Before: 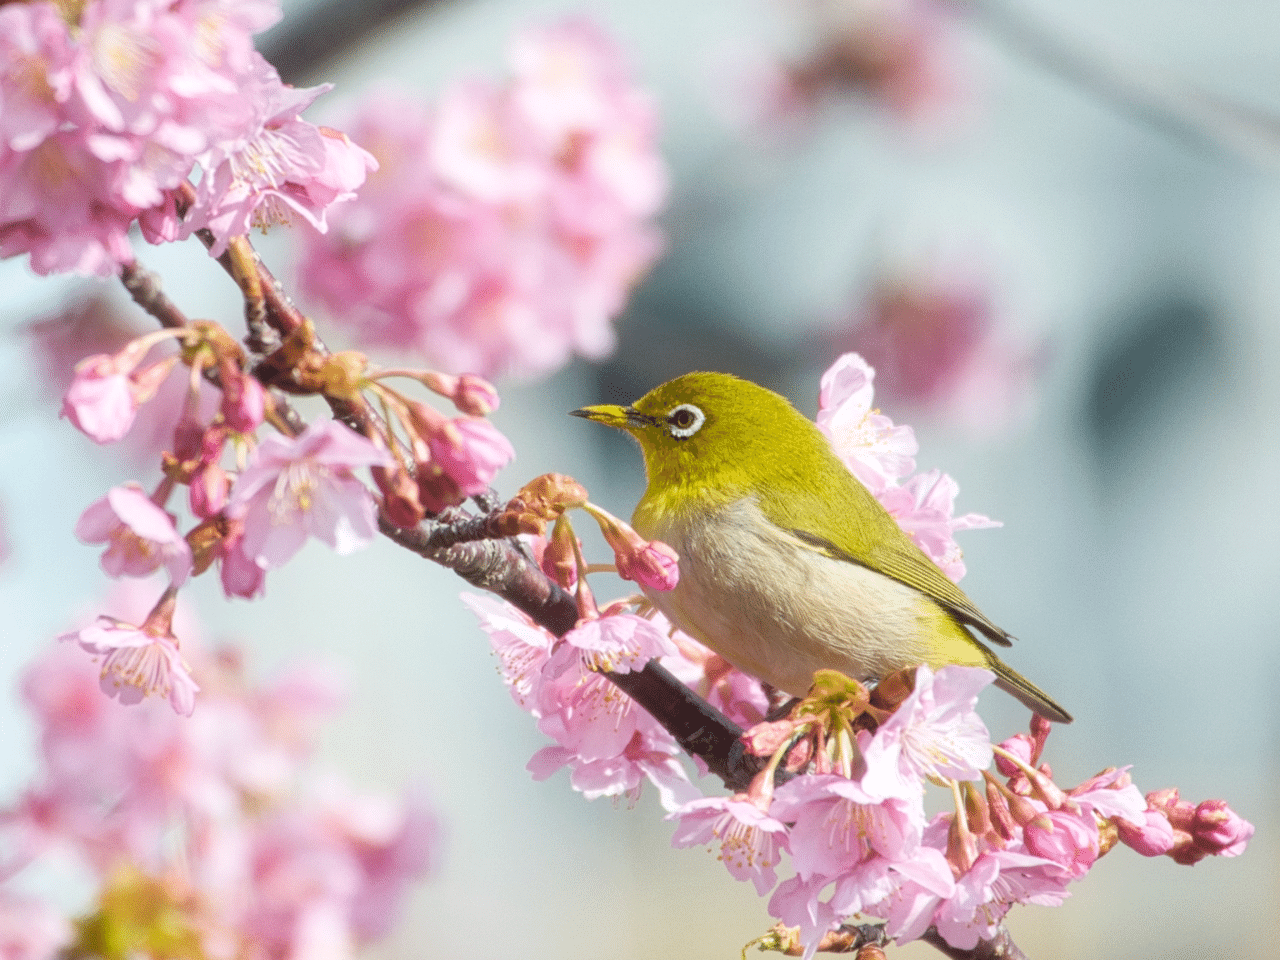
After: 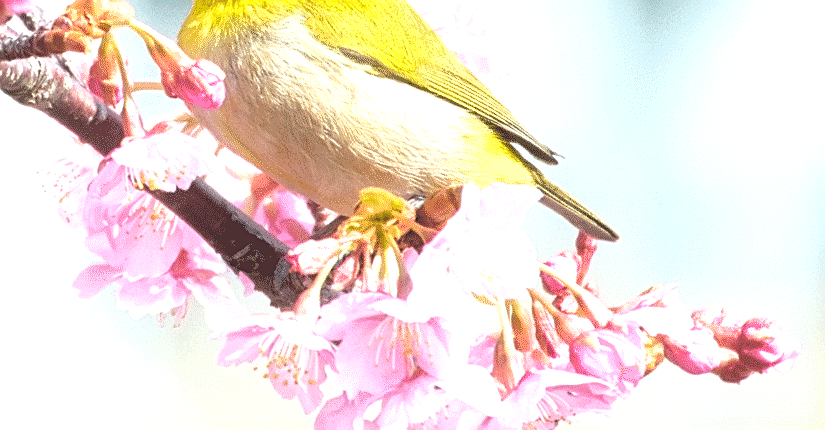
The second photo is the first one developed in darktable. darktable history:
crop and rotate: left 35.509%, top 50.238%, bottom 4.934%
sharpen: on, module defaults
exposure: black level correction 0, exposure 1 EV, compensate exposure bias true, compensate highlight preservation false
